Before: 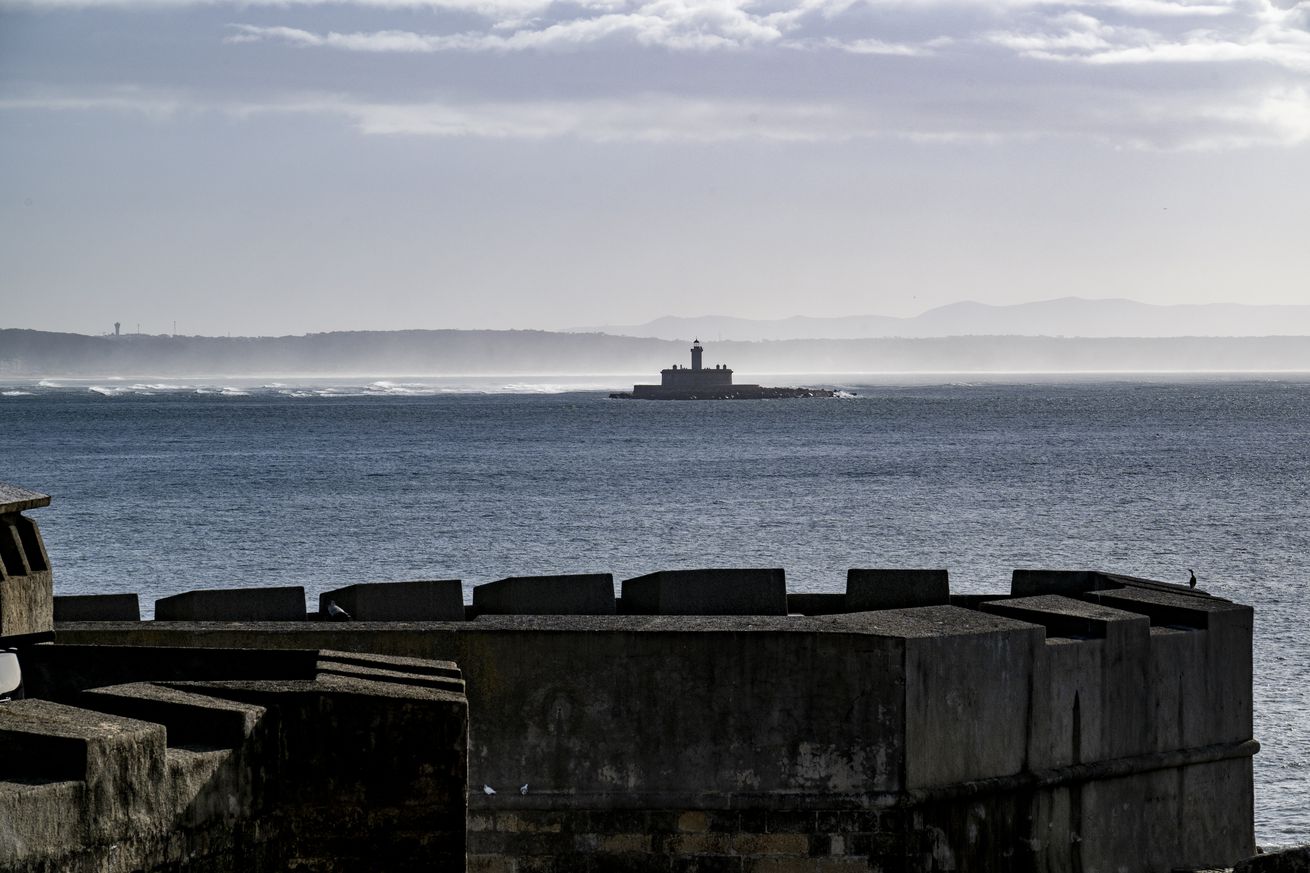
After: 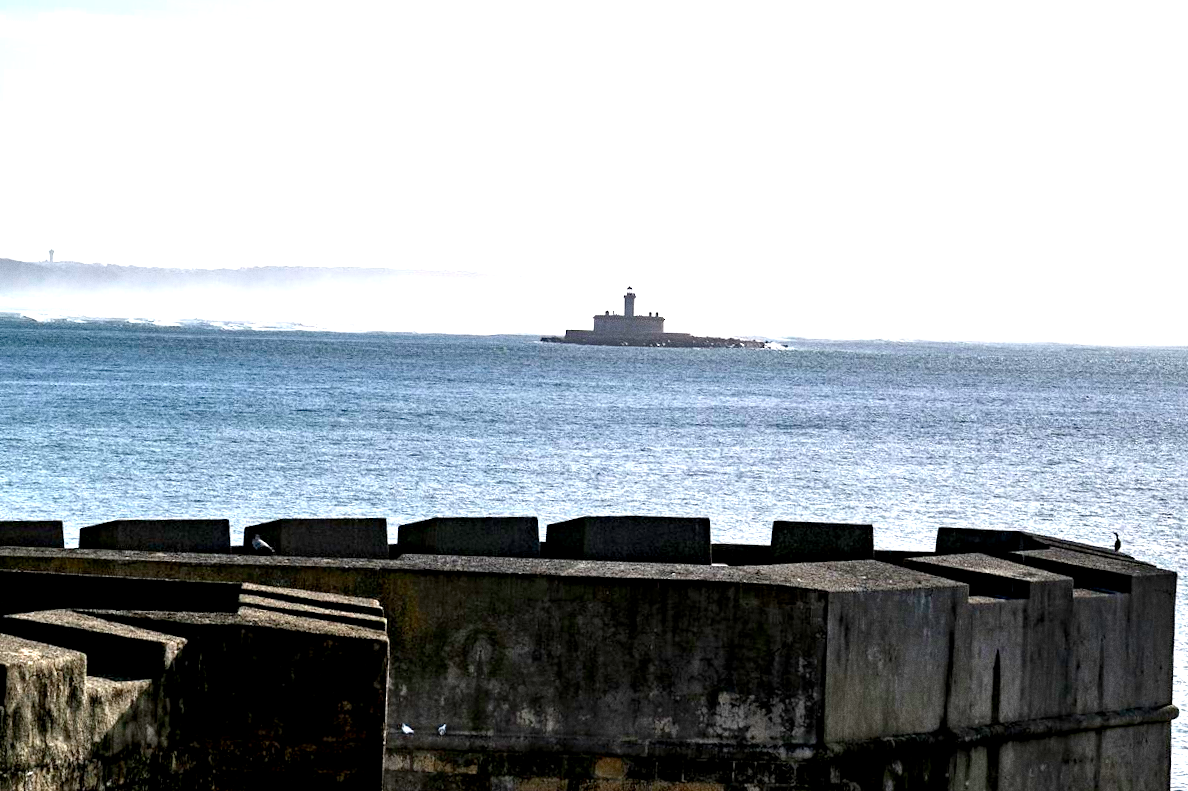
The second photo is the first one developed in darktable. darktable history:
crop and rotate: angle -1.96°, left 3.097%, top 4.154%, right 1.586%, bottom 0.529%
exposure: black level correction 0.001, exposure 1.646 EV, compensate exposure bias true, compensate highlight preservation false
grain: coarseness 0.09 ISO
